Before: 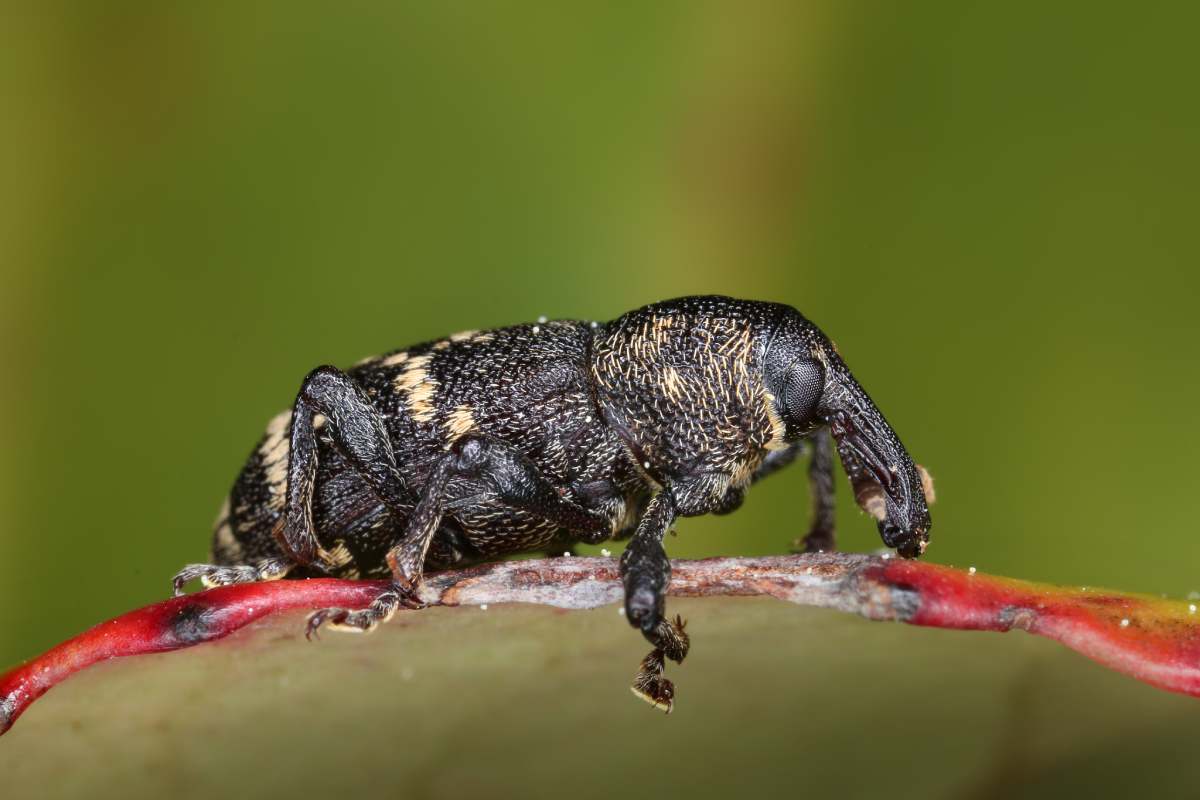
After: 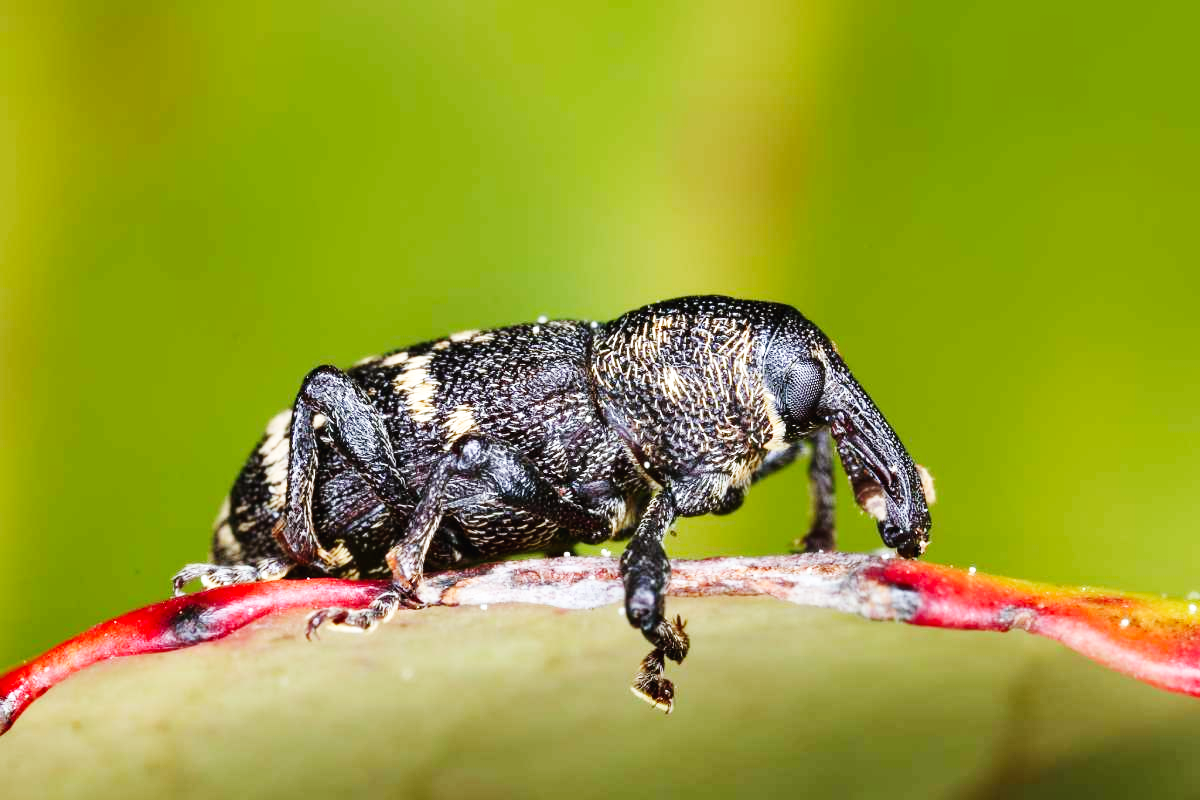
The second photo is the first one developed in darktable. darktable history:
white balance: red 0.967, blue 1.049
base curve: curves: ch0 [(0, 0.003) (0.001, 0.002) (0.006, 0.004) (0.02, 0.022) (0.048, 0.086) (0.094, 0.234) (0.162, 0.431) (0.258, 0.629) (0.385, 0.8) (0.548, 0.918) (0.751, 0.988) (1, 1)], preserve colors none
